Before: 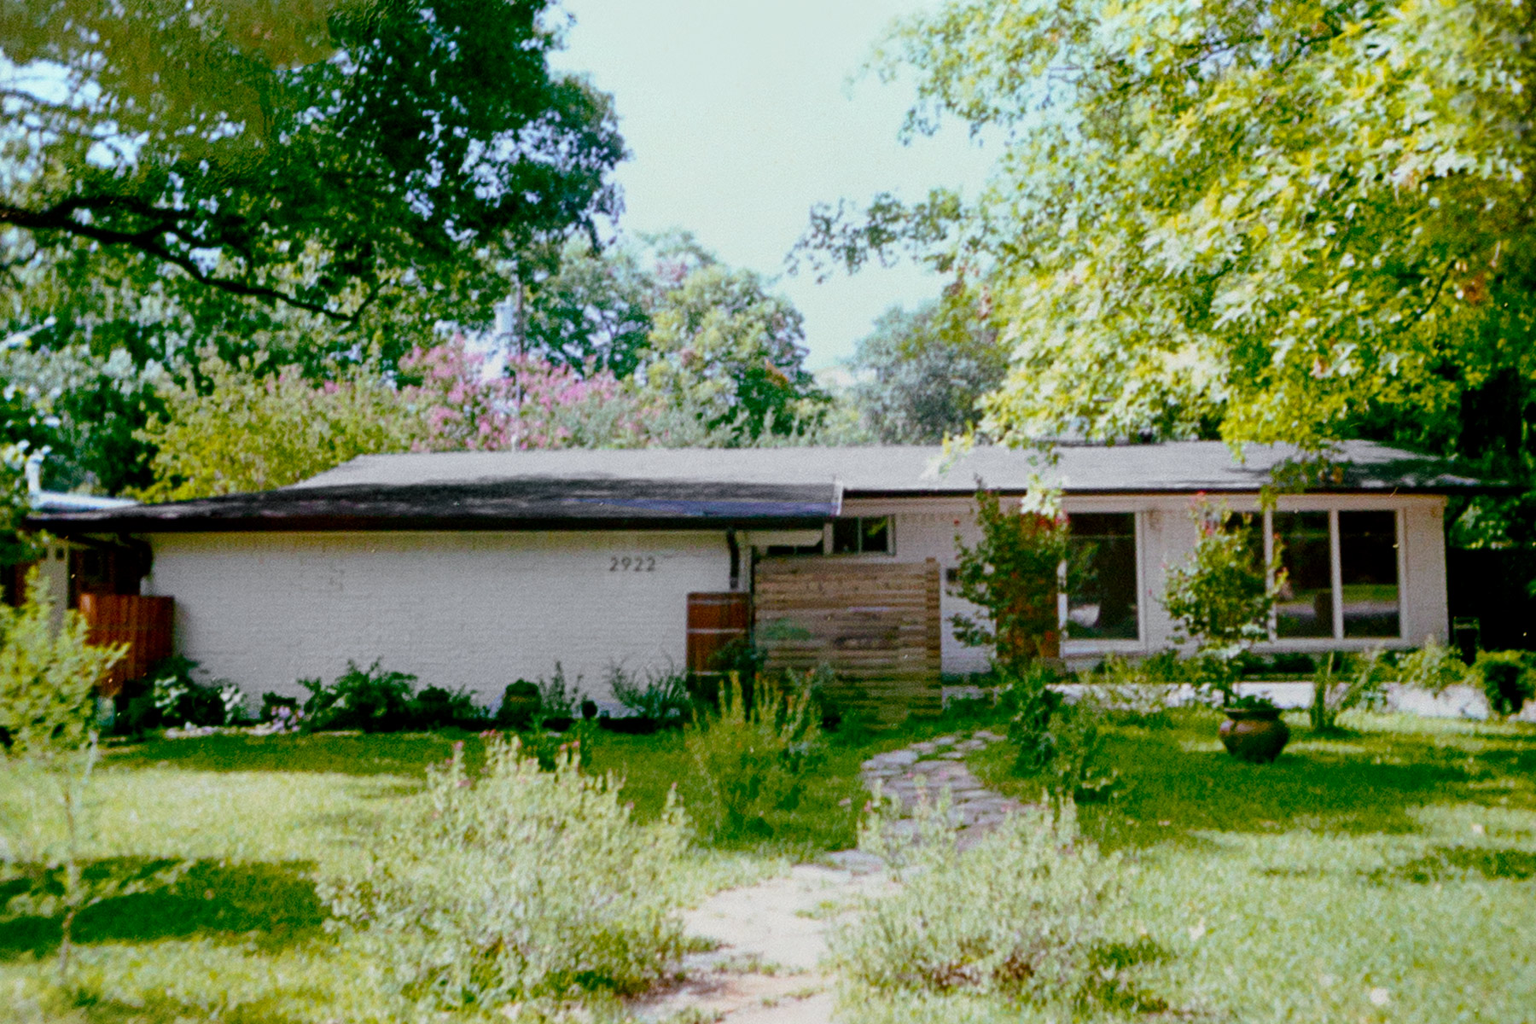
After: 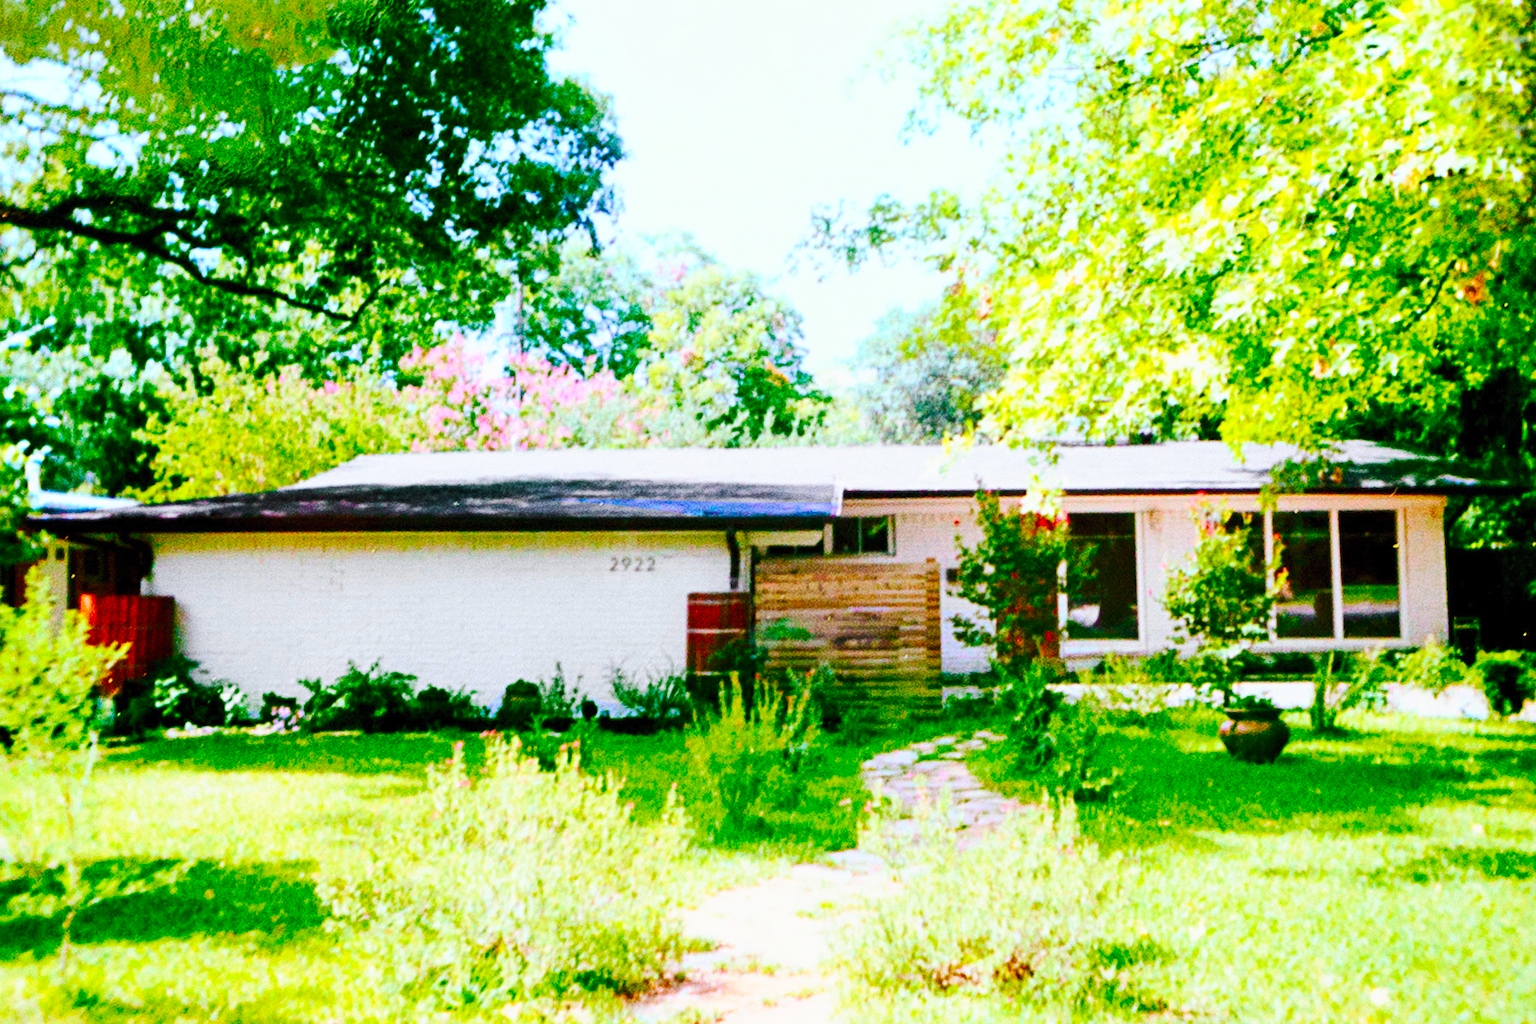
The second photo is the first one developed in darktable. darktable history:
base curve: curves: ch0 [(0, 0) (0.028, 0.03) (0.121, 0.232) (0.46, 0.748) (0.859, 0.968) (1, 1)], preserve colors none
contrast brightness saturation: contrast 0.203, brightness 0.196, saturation 0.814
